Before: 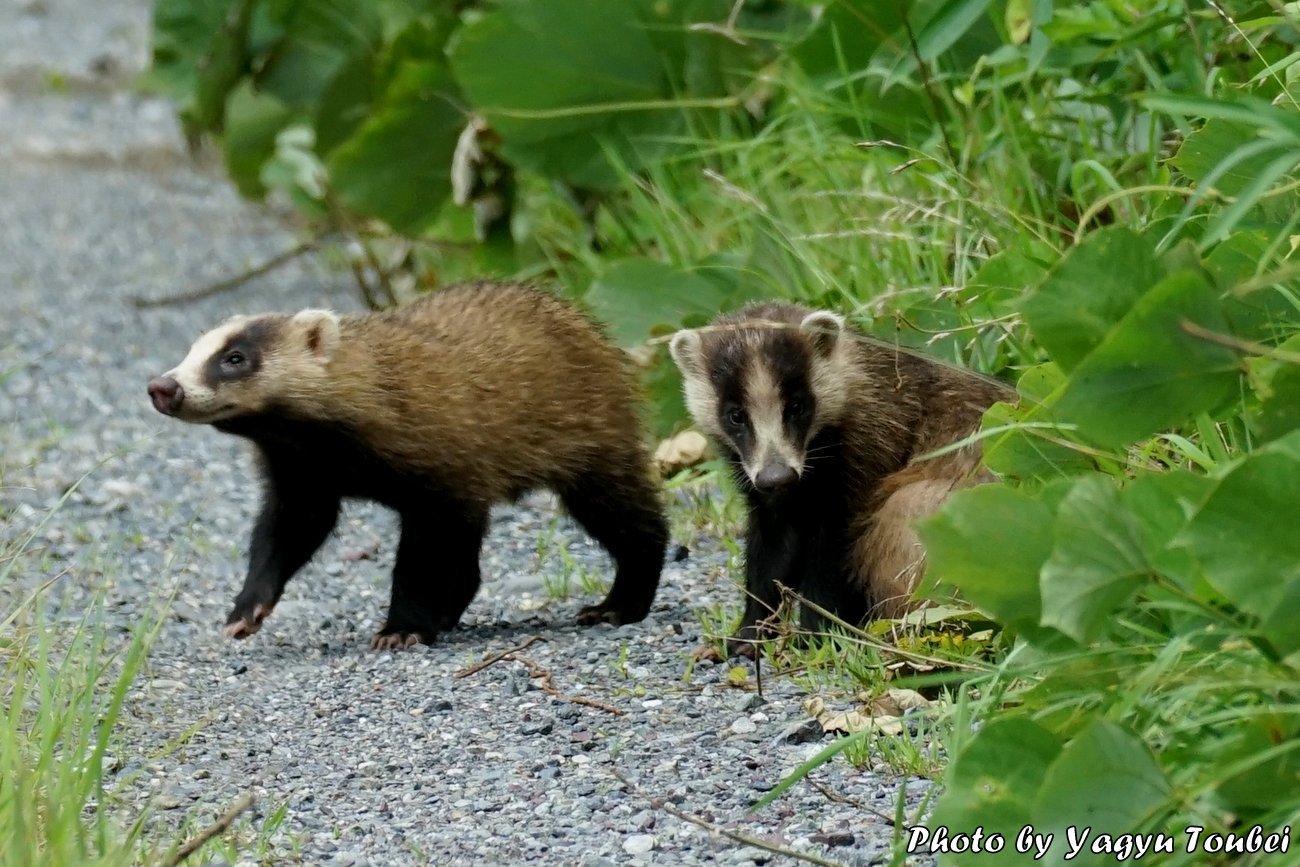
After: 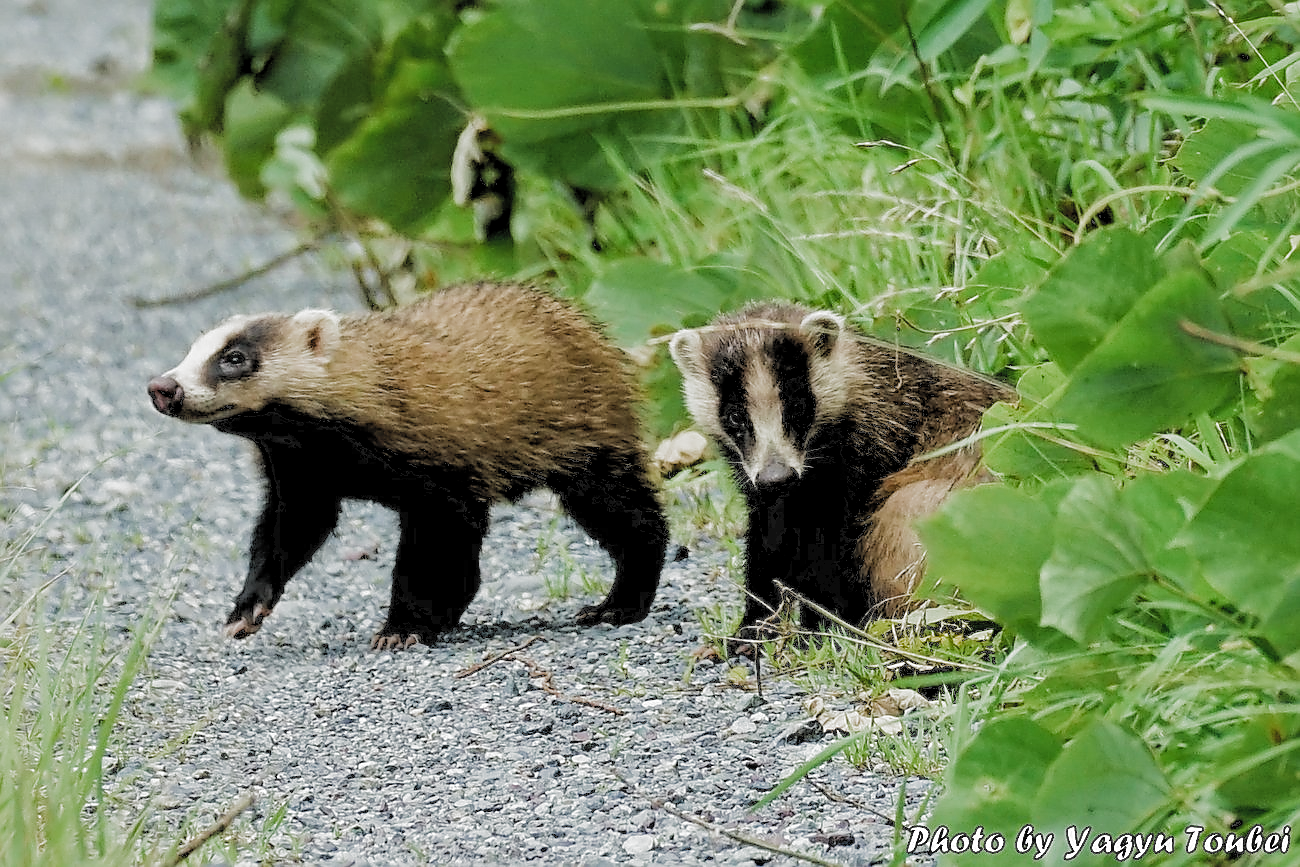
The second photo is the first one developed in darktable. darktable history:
exposure: black level correction 0.001, compensate highlight preservation false
shadows and highlights: on, module defaults
tone equalizer: -8 EV -0.712 EV, -7 EV -0.697 EV, -6 EV -0.615 EV, -5 EV -0.398 EV, -3 EV 0.37 EV, -2 EV 0.6 EV, -1 EV 0.674 EV, +0 EV 0.756 EV
local contrast: highlights 101%, shadows 98%, detail 120%, midtone range 0.2
sharpen: radius 1.351, amount 1.258, threshold 0.808
tone curve: color space Lab, independent channels, preserve colors none
contrast brightness saturation: contrast 0.053, brightness 0.062, saturation 0.01
filmic rgb: black relative exposure -5.73 EV, white relative exposure 3.39 EV, hardness 3.67, add noise in highlights 0.002, preserve chrominance max RGB, color science v3 (2019), use custom middle-gray values true, contrast in highlights soft
